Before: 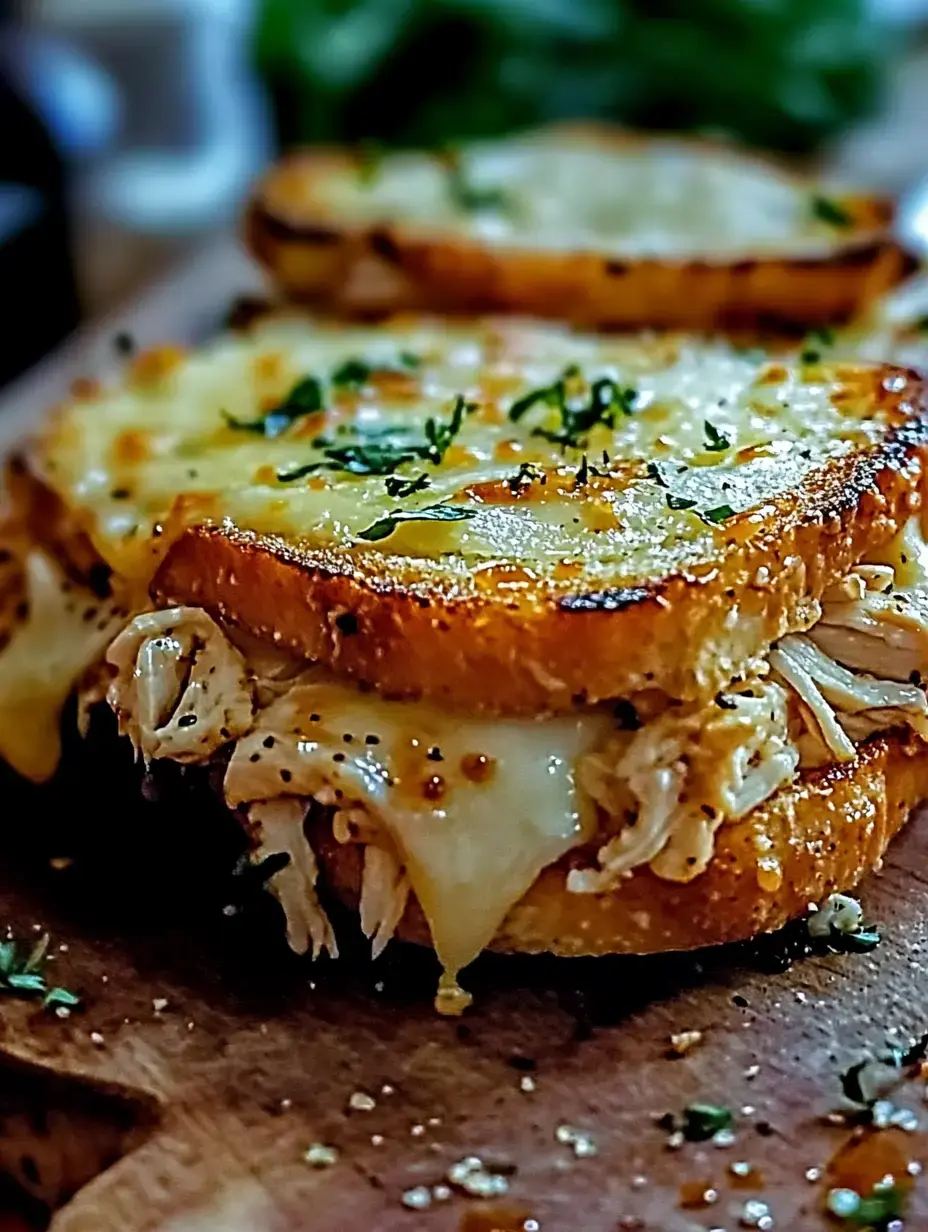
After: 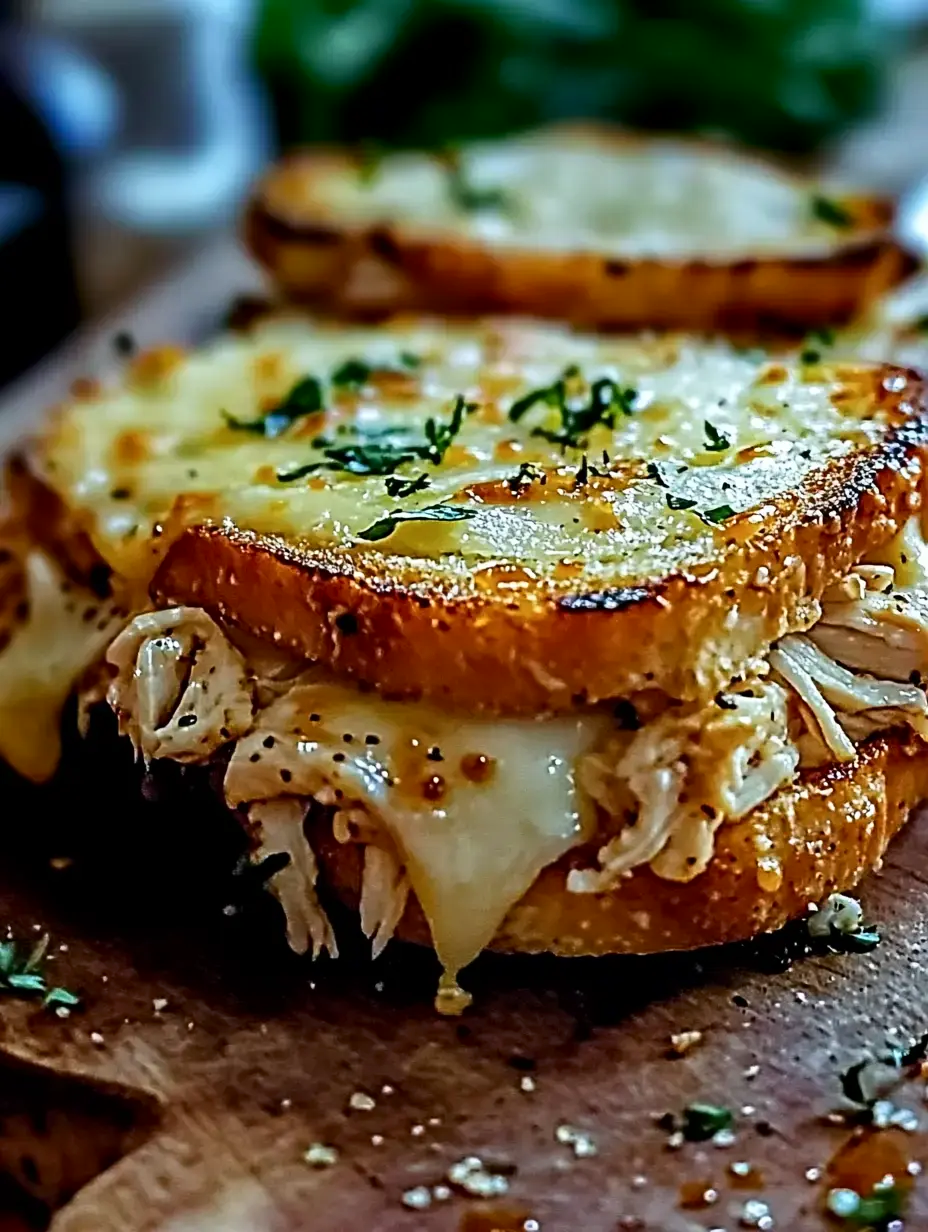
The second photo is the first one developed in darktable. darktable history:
contrast brightness saturation: contrast 0.143
